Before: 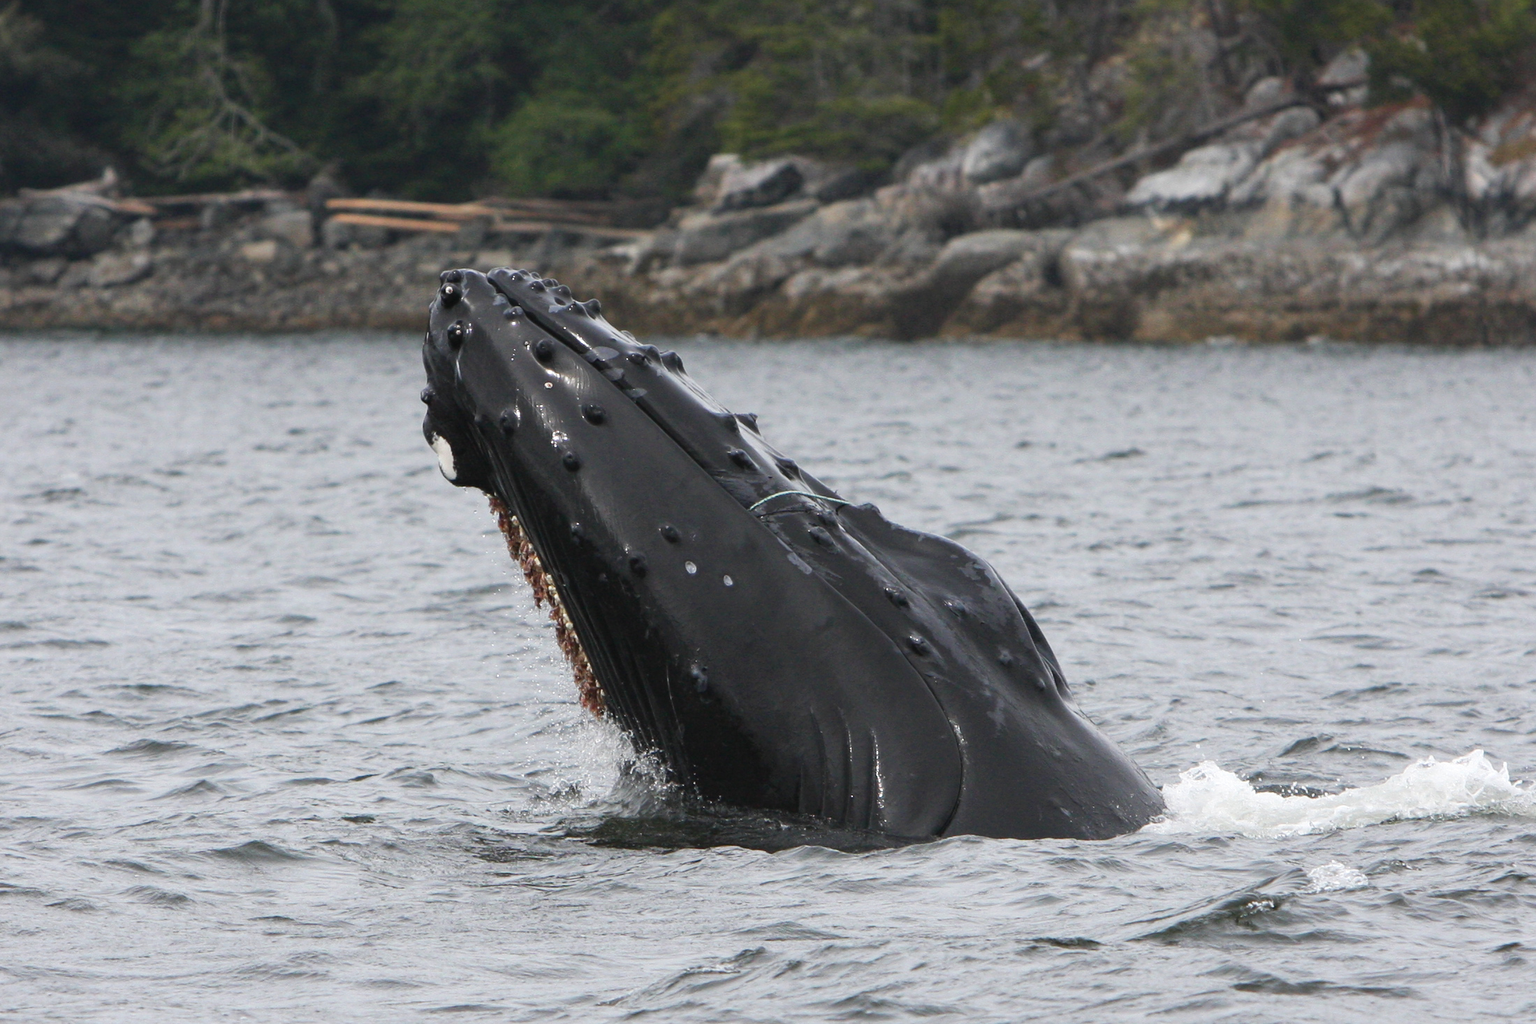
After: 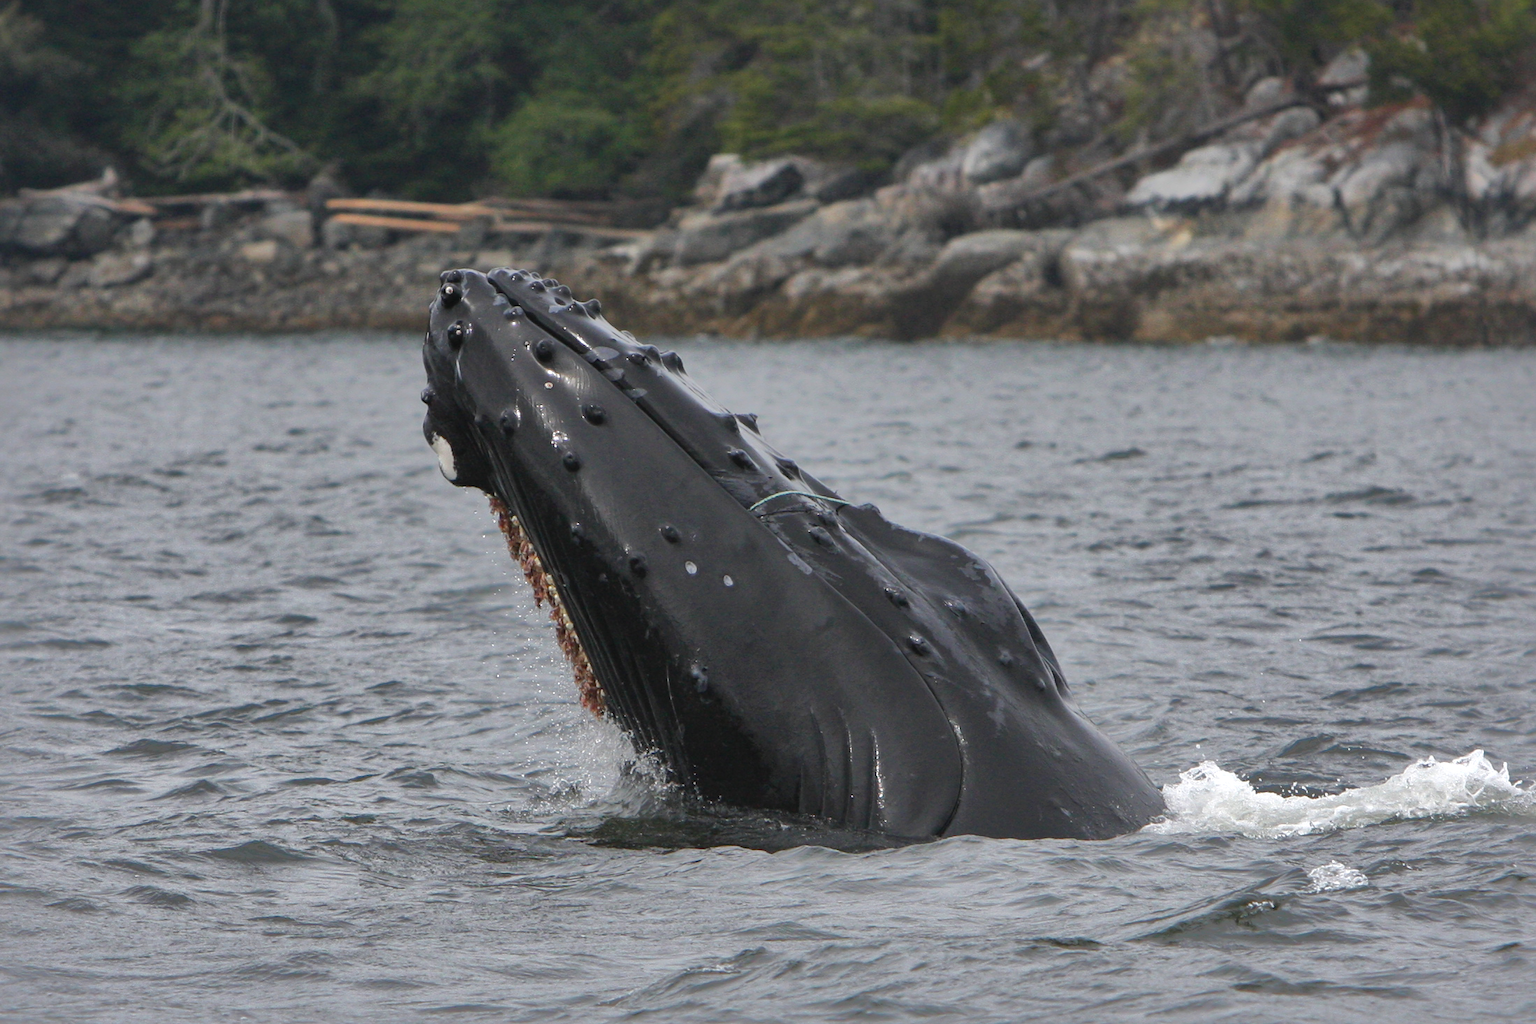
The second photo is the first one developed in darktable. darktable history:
shadows and highlights: shadows 38.43, highlights -74.54
color balance rgb: perceptual saturation grading › global saturation 3.7%, global vibrance 5.56%, contrast 3.24%
